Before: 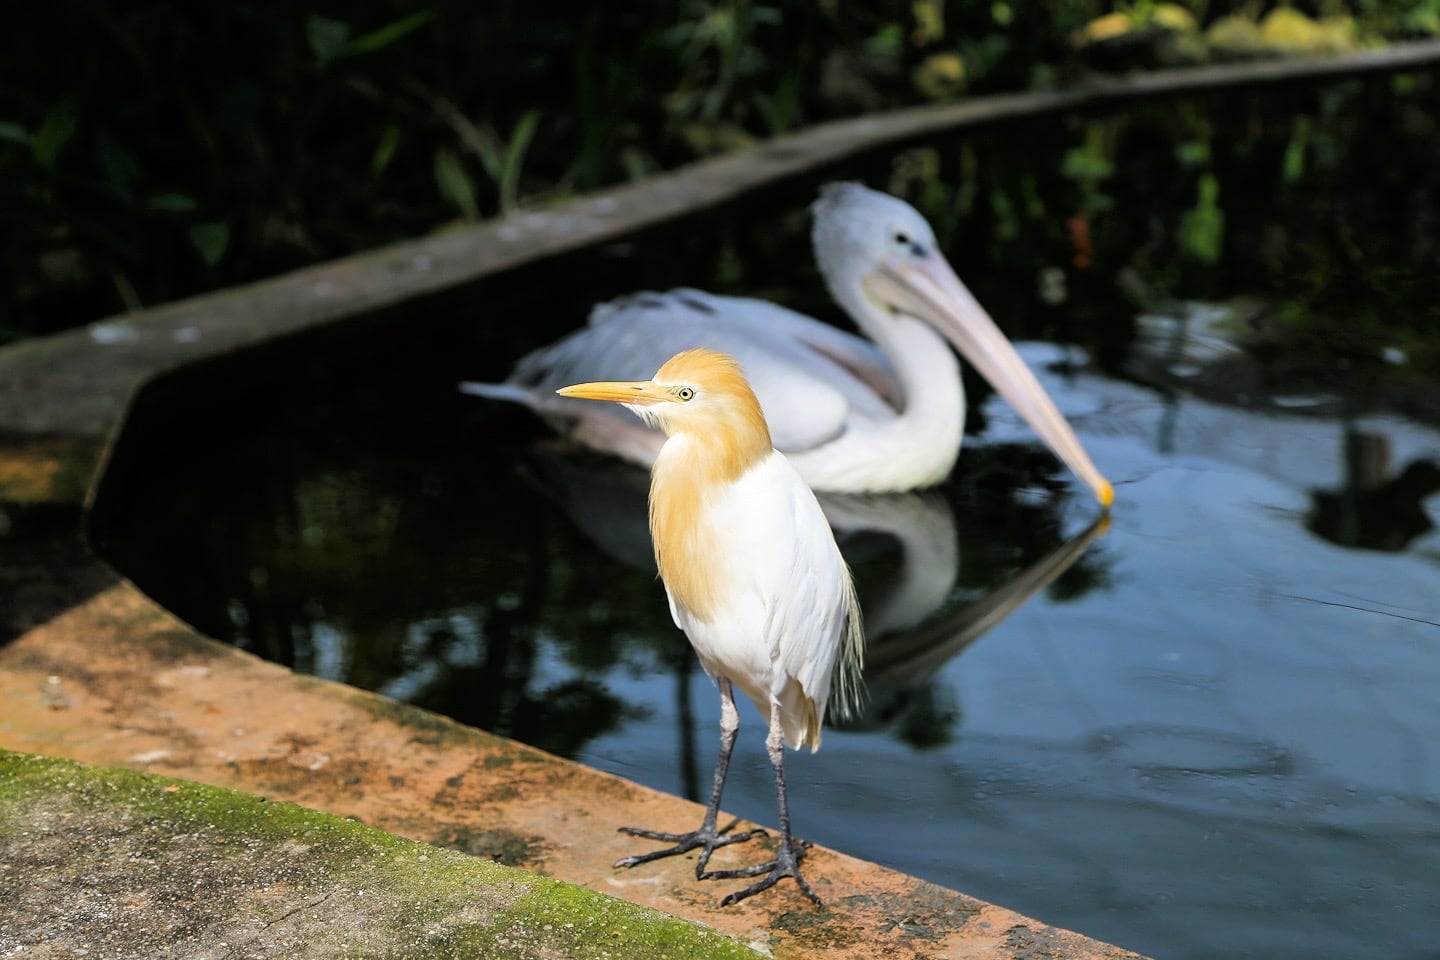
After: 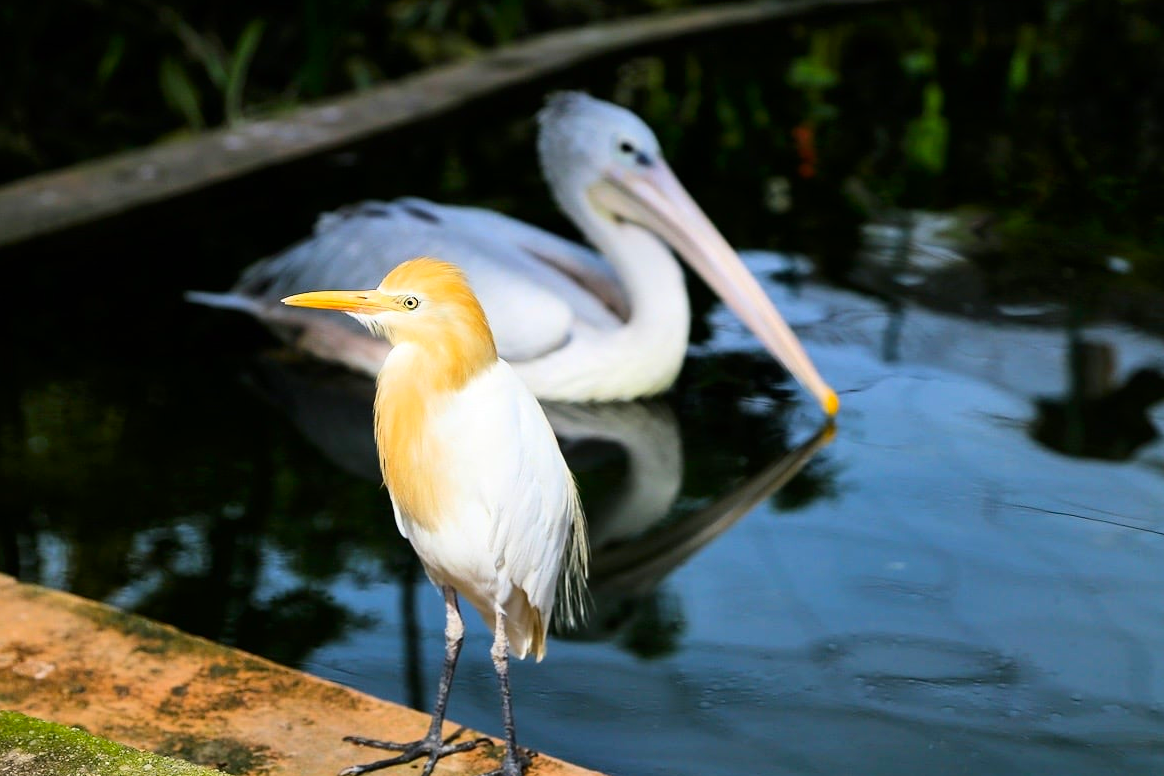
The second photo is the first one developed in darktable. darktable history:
crop: left 19.159%, top 9.58%, bottom 9.58%
contrast brightness saturation: contrast 0.16, saturation 0.32
